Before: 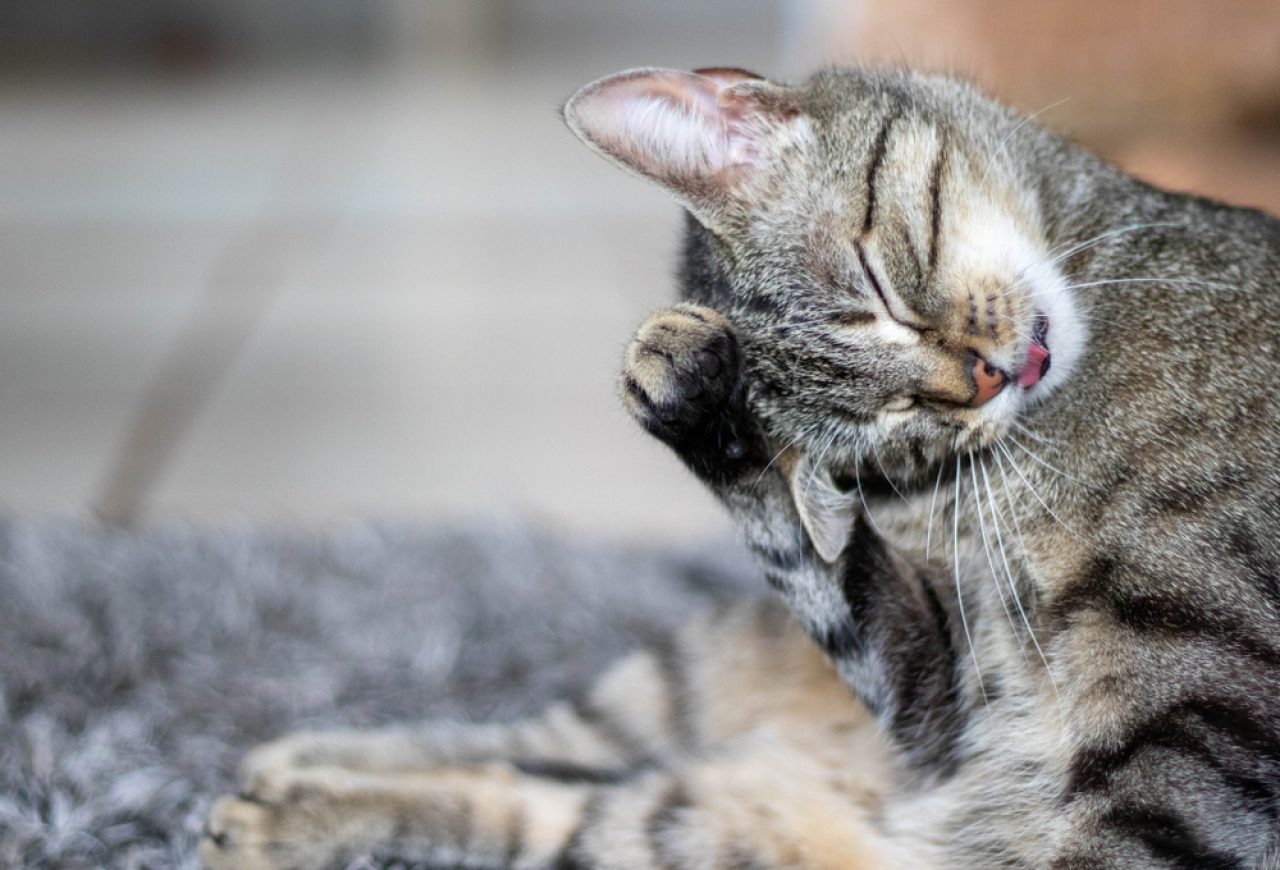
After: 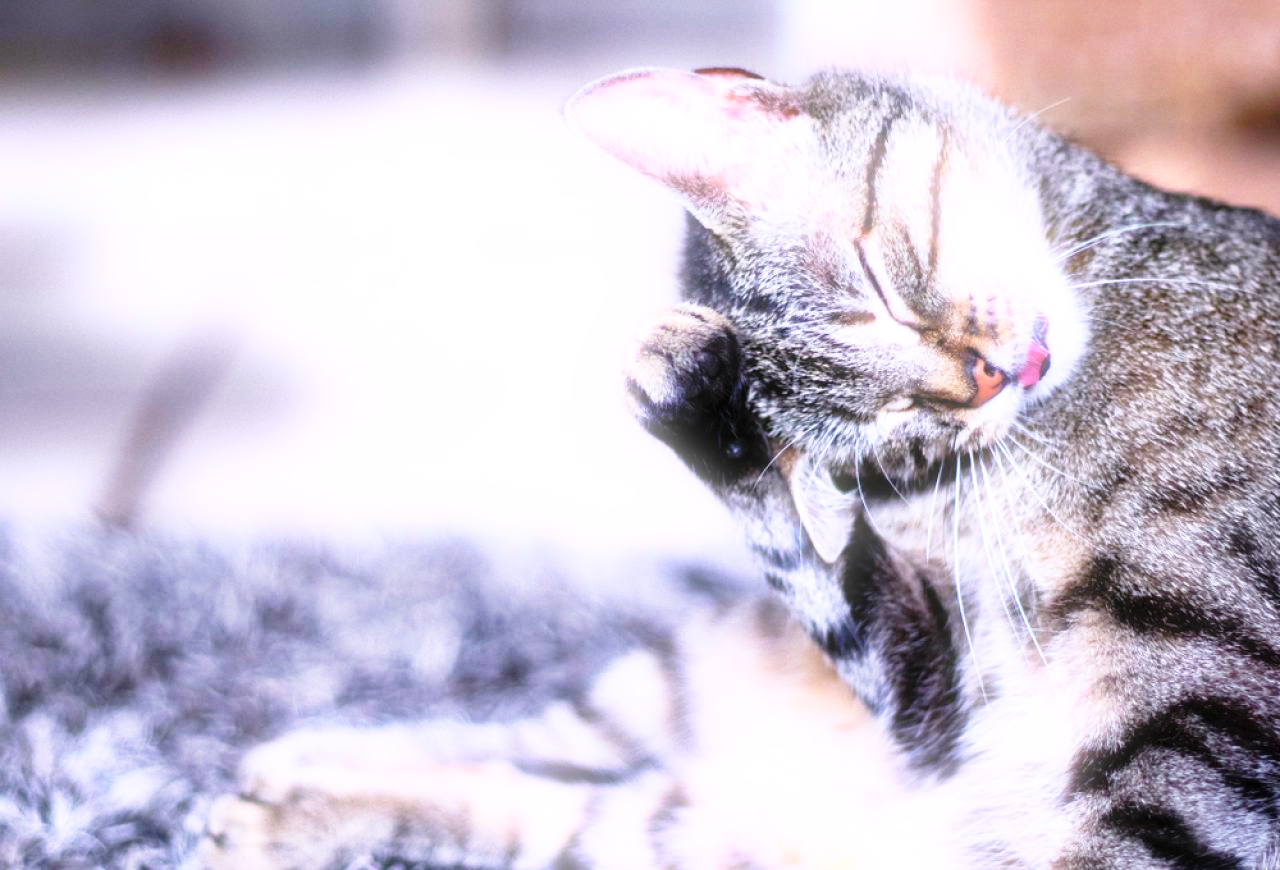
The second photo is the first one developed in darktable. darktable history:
shadows and highlights: low approximation 0.01, soften with gaussian
white balance: red 1.042, blue 1.17
bloom: size 5%, threshold 95%, strength 15%
base curve: curves: ch0 [(0, 0) (0.026, 0.03) (0.109, 0.232) (0.351, 0.748) (0.669, 0.968) (1, 1)], preserve colors none
